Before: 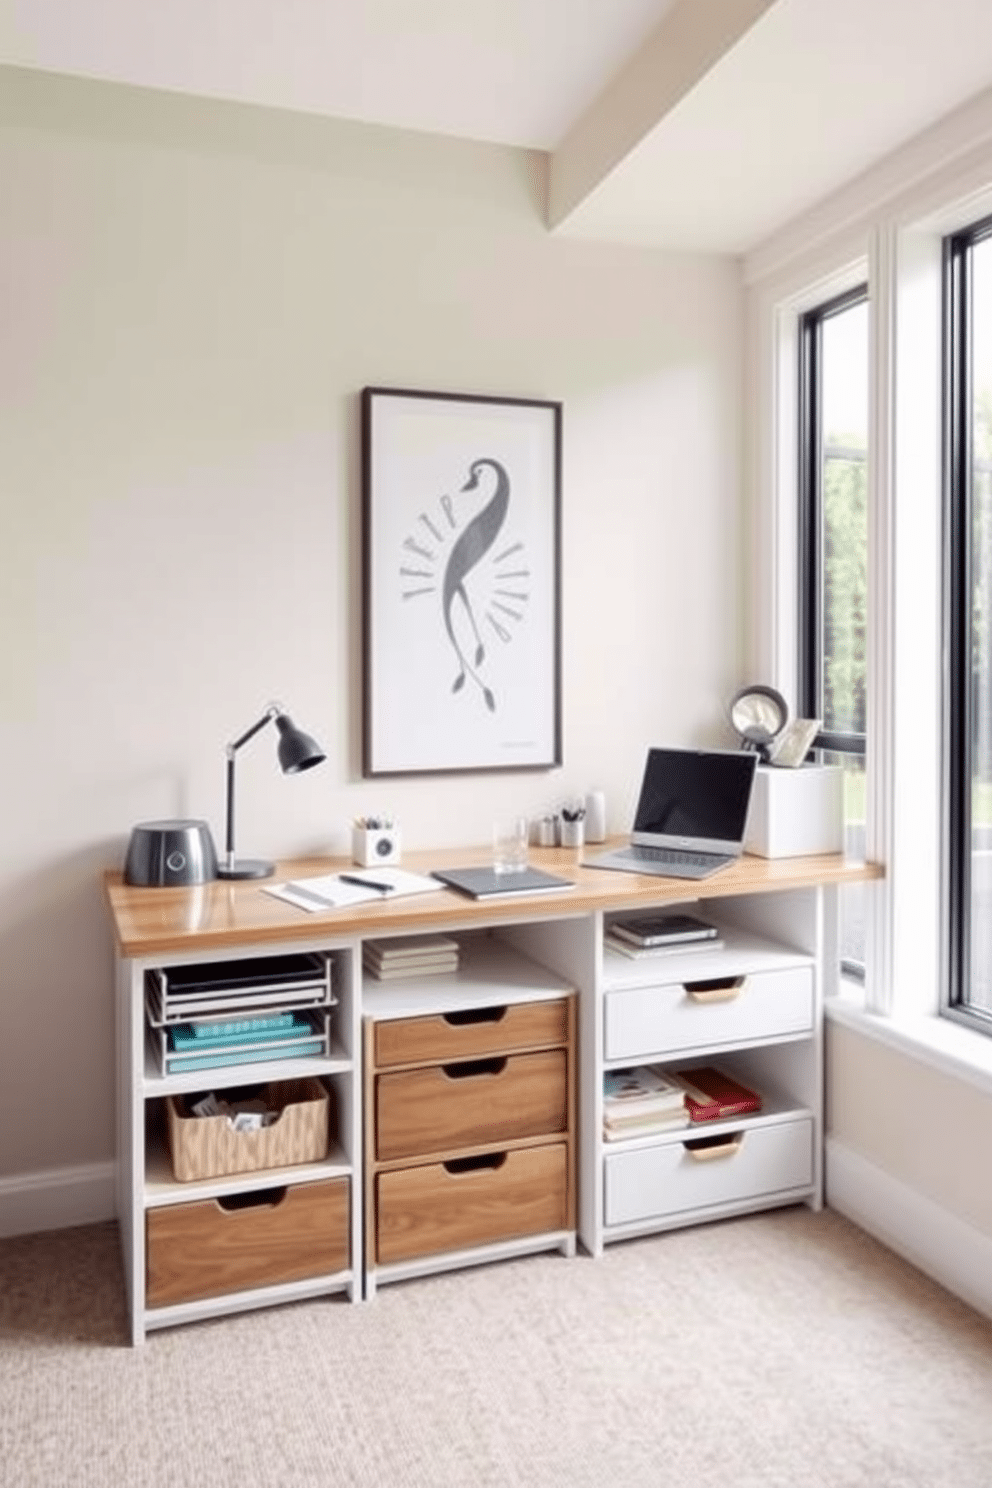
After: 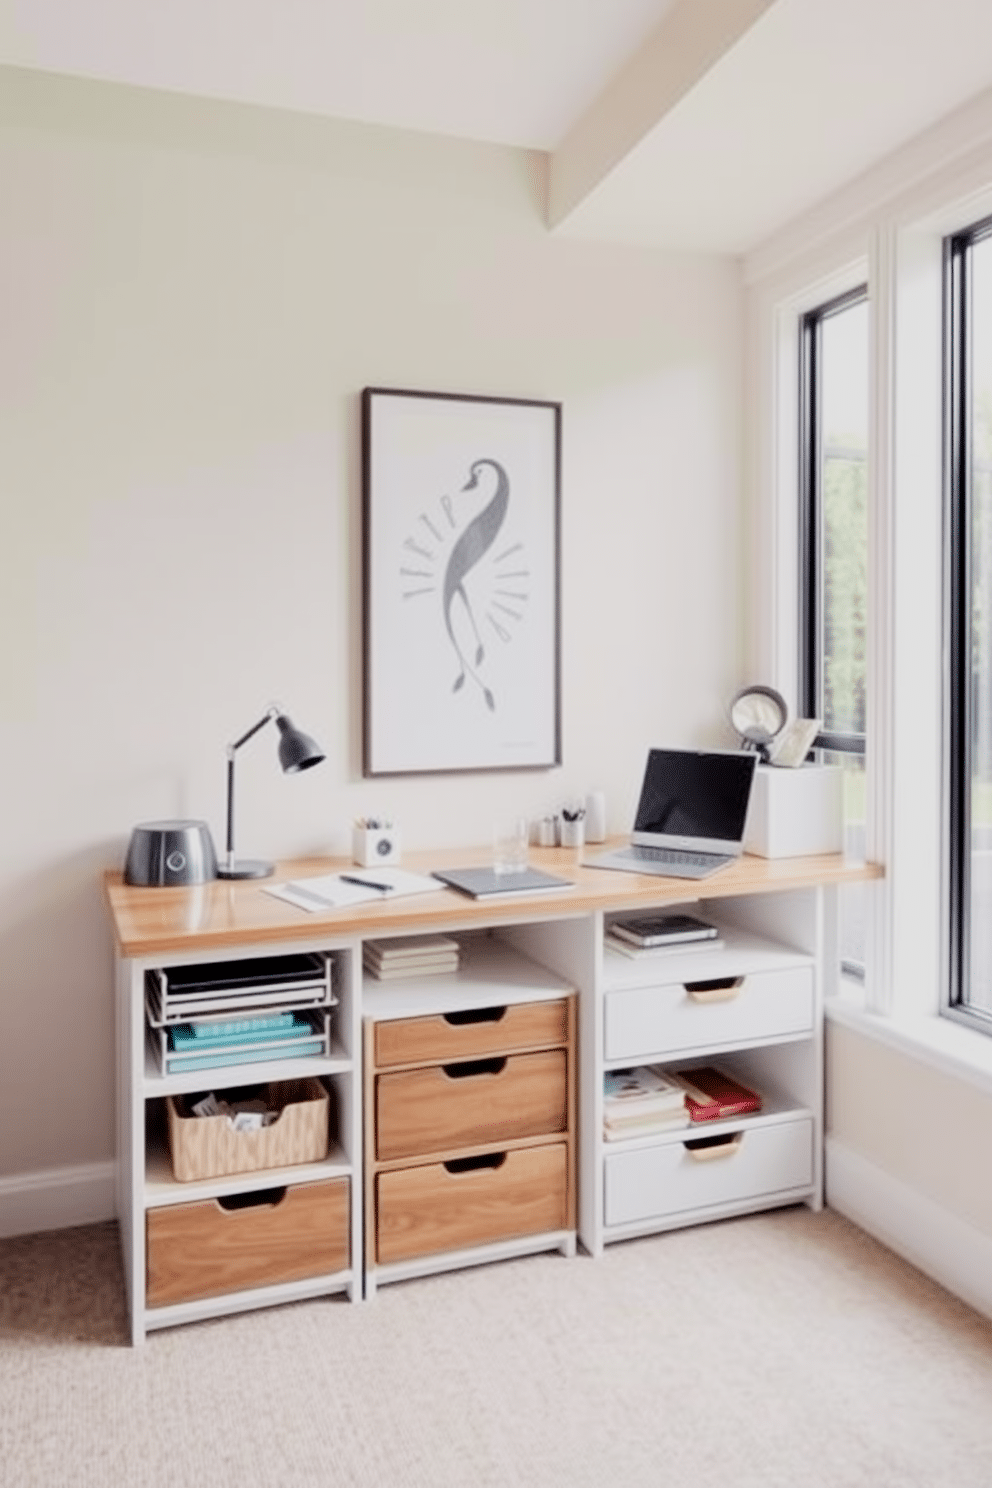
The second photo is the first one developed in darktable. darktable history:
exposure: black level correction 0, exposure 0.499 EV, compensate highlight preservation false
filmic rgb: black relative exposure -7.44 EV, white relative exposure 4.82 EV, hardness 3.39
